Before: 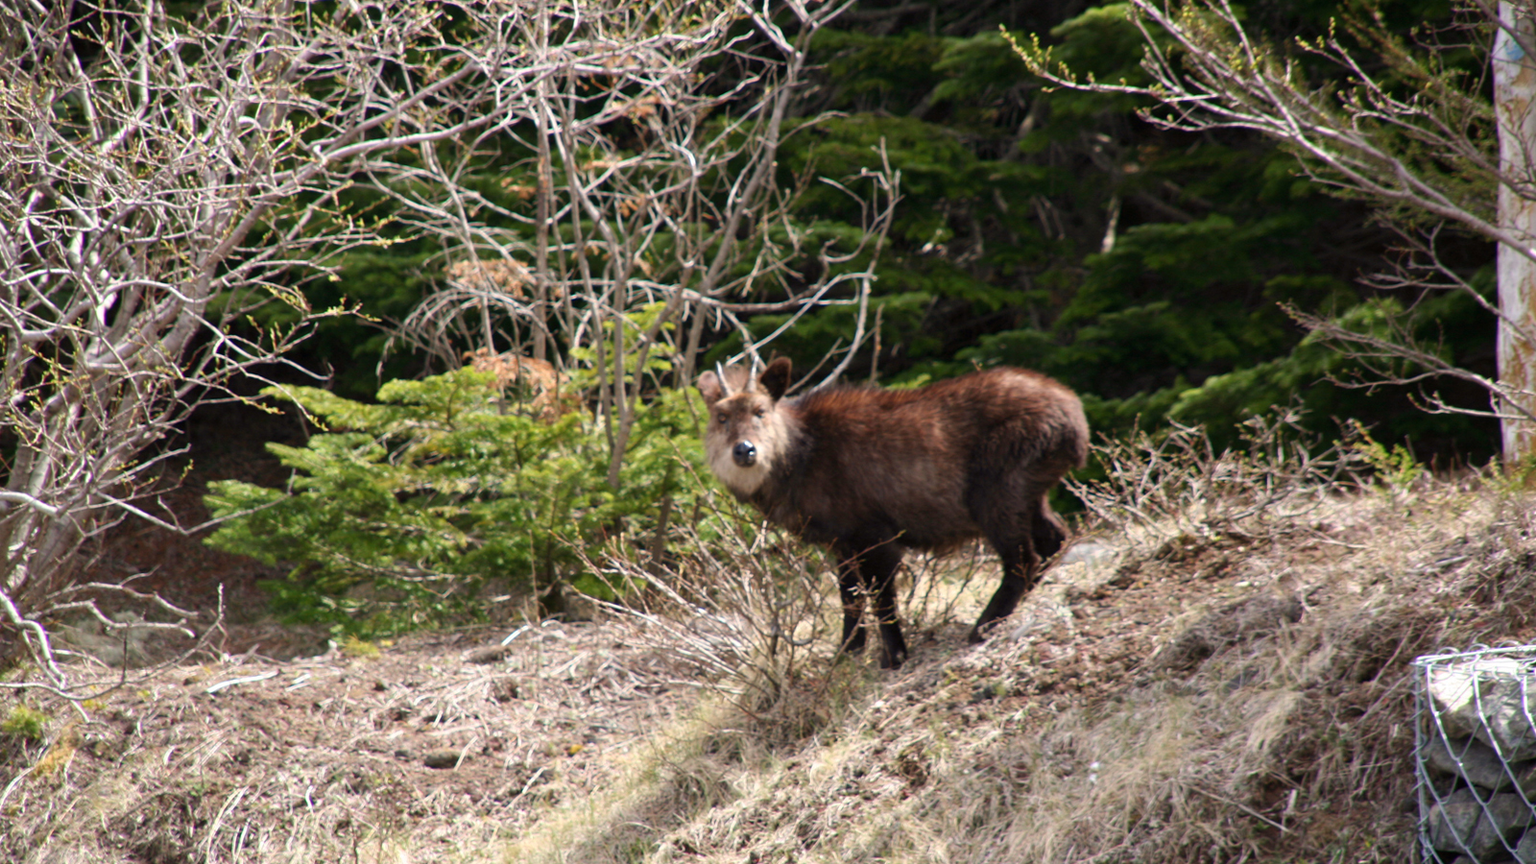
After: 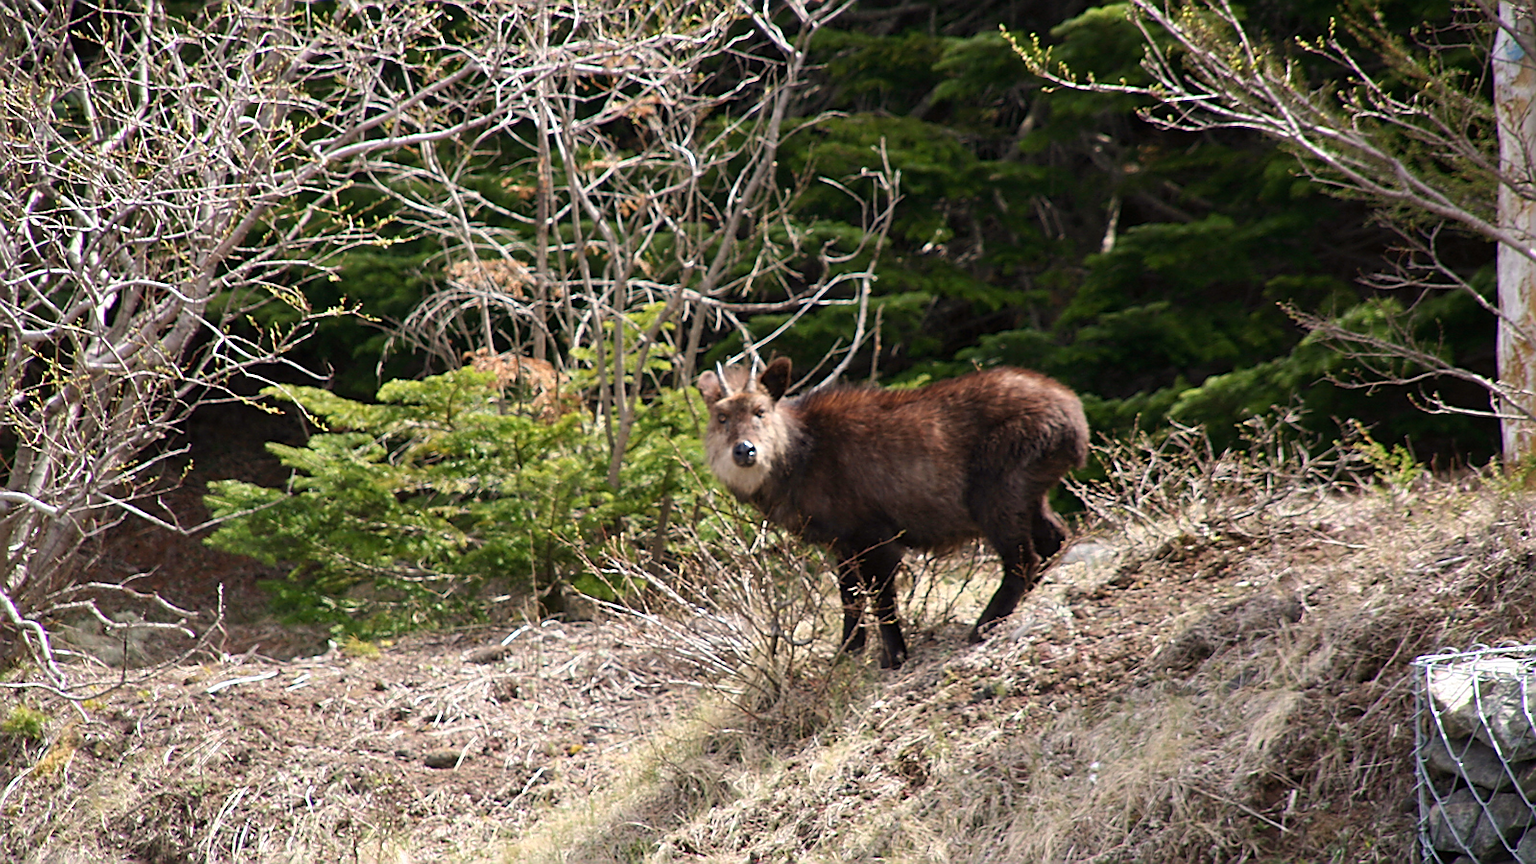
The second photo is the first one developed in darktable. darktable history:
sharpen: radius 1.407, amount 1.264, threshold 0.744
